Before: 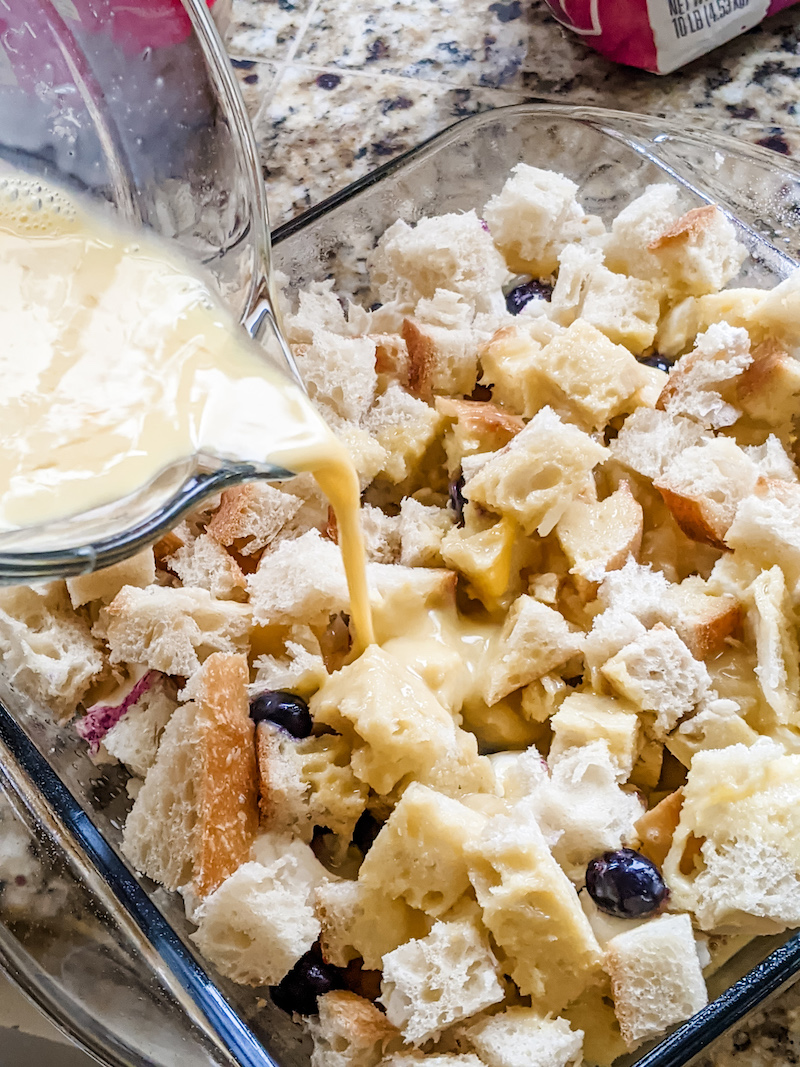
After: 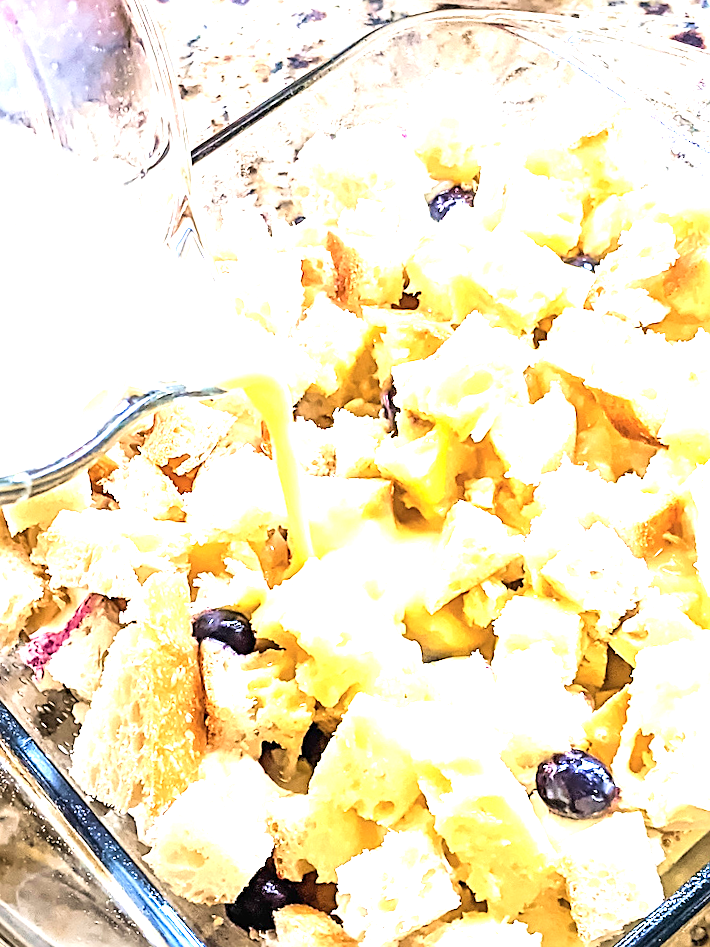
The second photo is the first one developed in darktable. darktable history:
crop and rotate: angle 2.72°, left 5.664%, top 5.687%
exposure: black level correction 0, exposure 2.103 EV, compensate highlight preservation false
tone curve: curves: ch0 [(0, 0) (0.003, 0.019) (0.011, 0.019) (0.025, 0.026) (0.044, 0.043) (0.069, 0.066) (0.1, 0.095) (0.136, 0.133) (0.177, 0.181) (0.224, 0.233) (0.277, 0.302) (0.335, 0.375) (0.399, 0.452) (0.468, 0.532) (0.543, 0.609) (0.623, 0.695) (0.709, 0.775) (0.801, 0.865) (0.898, 0.932) (1, 1)], color space Lab, independent channels, preserve colors none
velvia: on, module defaults
sharpen: on, module defaults
